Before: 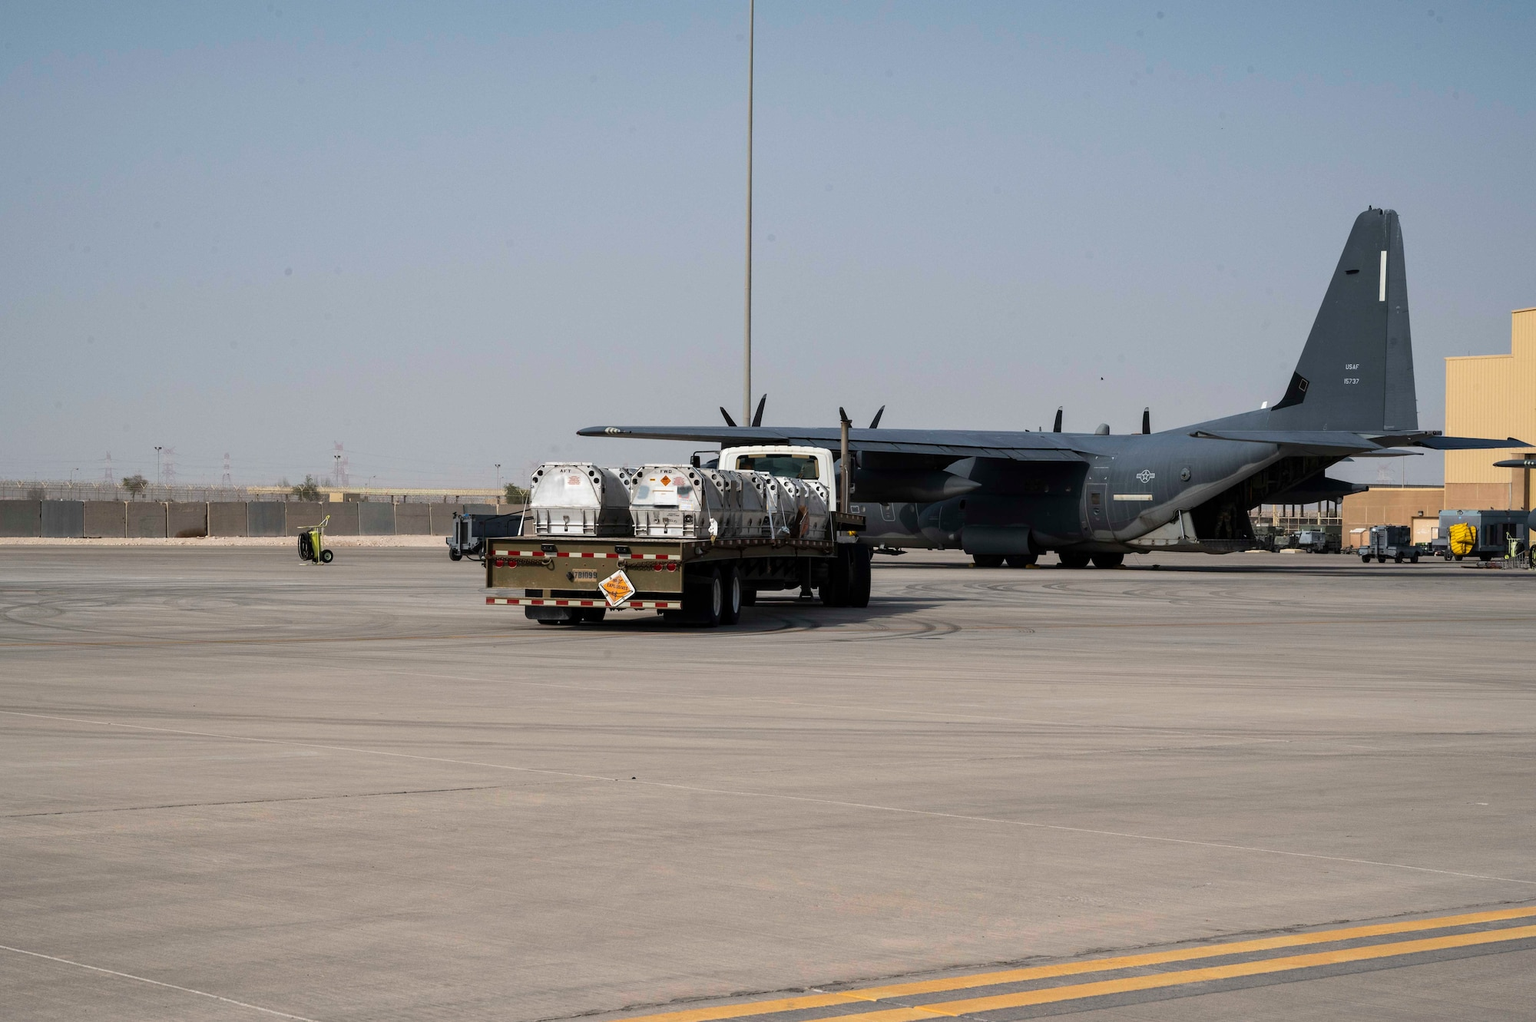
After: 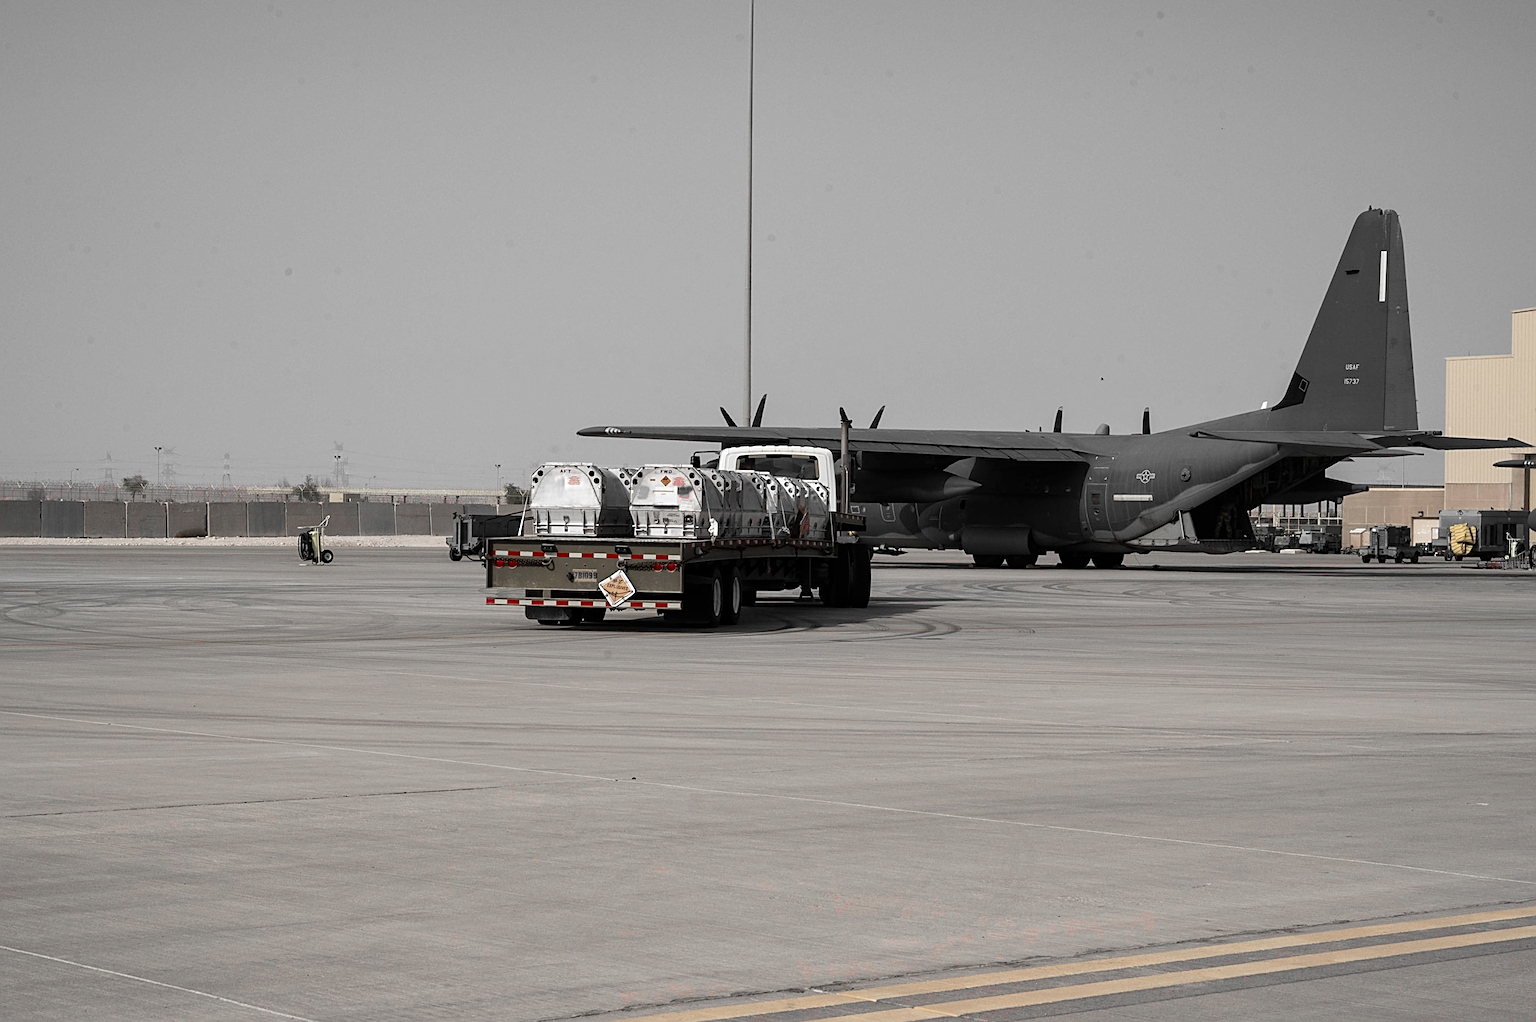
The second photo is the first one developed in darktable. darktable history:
sharpen: on, module defaults
color zones: curves: ch1 [(0, 0.831) (0.08, 0.771) (0.157, 0.268) (0.241, 0.207) (0.562, -0.005) (0.714, -0.013) (0.876, 0.01) (1, 0.831)]
